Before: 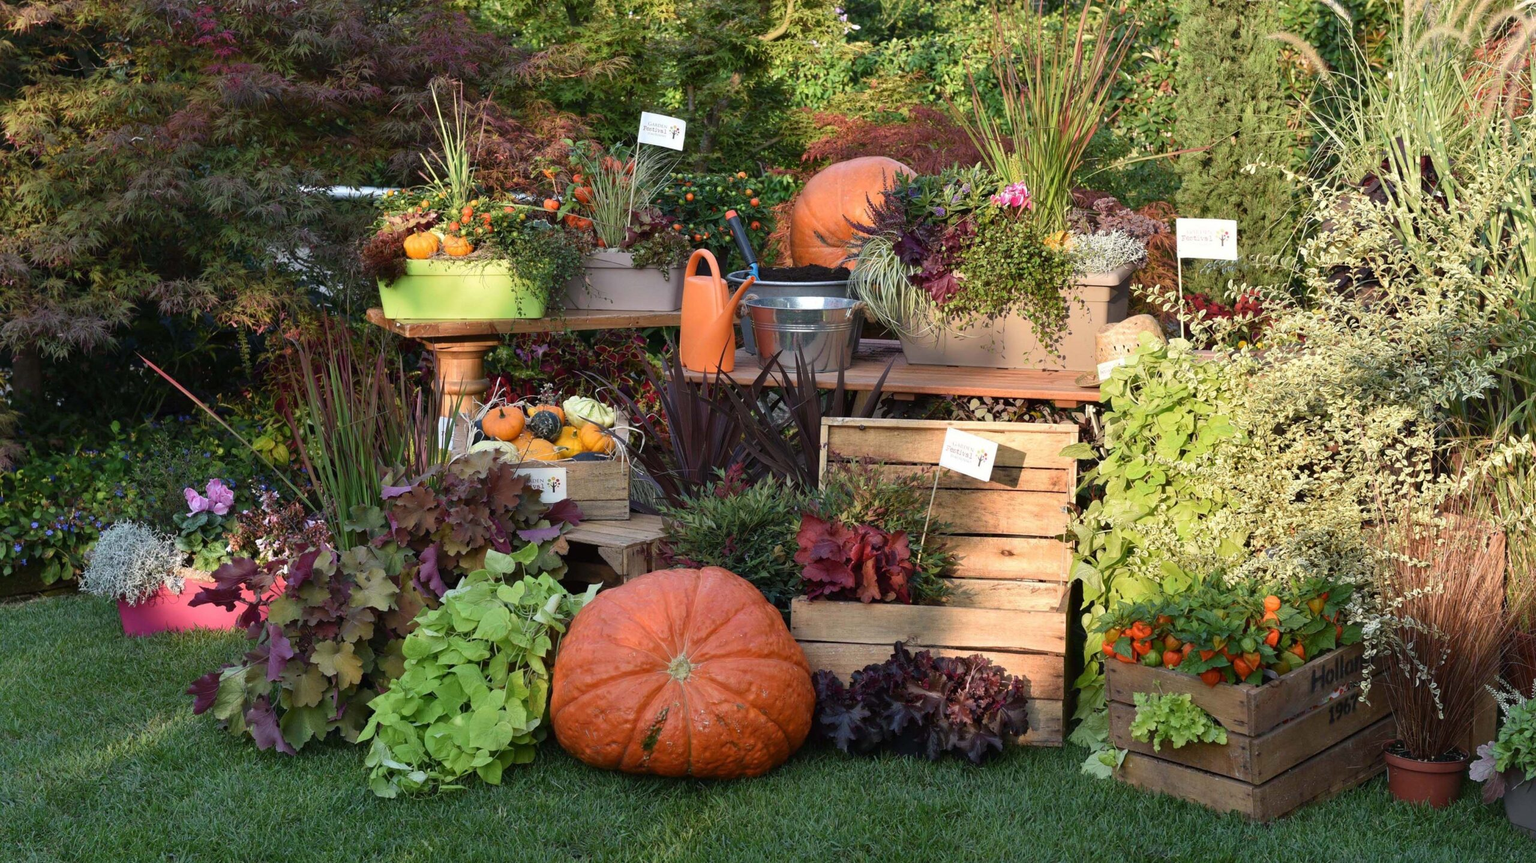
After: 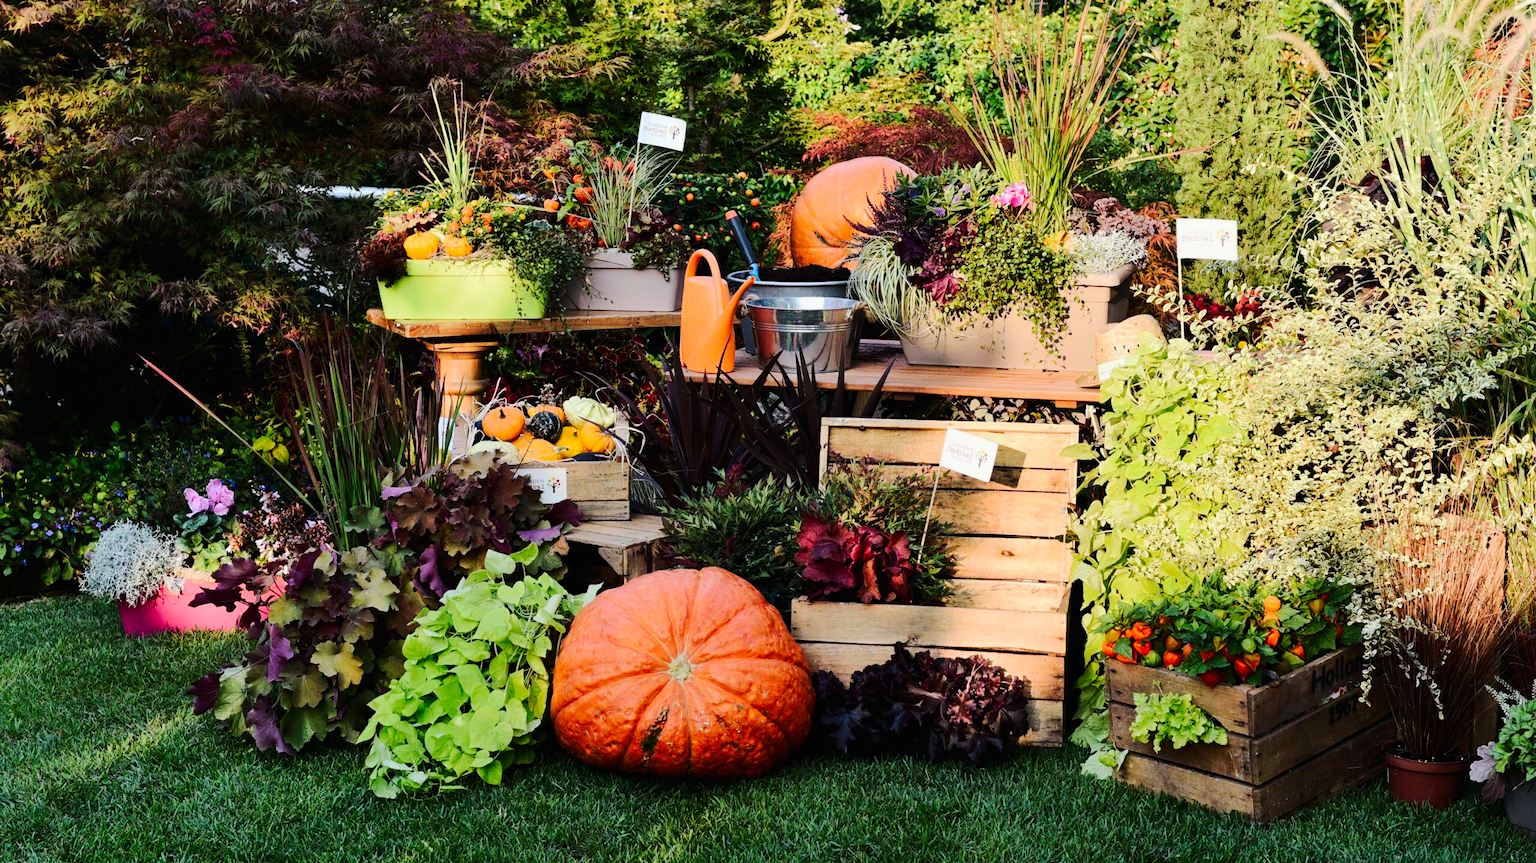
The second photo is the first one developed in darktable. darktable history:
rgb curve: curves: ch0 [(0, 0) (0.284, 0.292) (0.505, 0.644) (1, 1)]; ch1 [(0, 0) (0.284, 0.292) (0.505, 0.644) (1, 1)]; ch2 [(0, 0) (0.284, 0.292) (0.505, 0.644) (1, 1)], compensate middle gray true
exposure: exposure -0.072 EV, compensate highlight preservation false
tone curve: curves: ch0 [(0, 0) (0.003, 0.007) (0.011, 0.008) (0.025, 0.007) (0.044, 0.009) (0.069, 0.012) (0.1, 0.02) (0.136, 0.035) (0.177, 0.06) (0.224, 0.104) (0.277, 0.16) (0.335, 0.228) (0.399, 0.308) (0.468, 0.418) (0.543, 0.525) (0.623, 0.635) (0.709, 0.723) (0.801, 0.802) (0.898, 0.889) (1, 1)], preserve colors none
